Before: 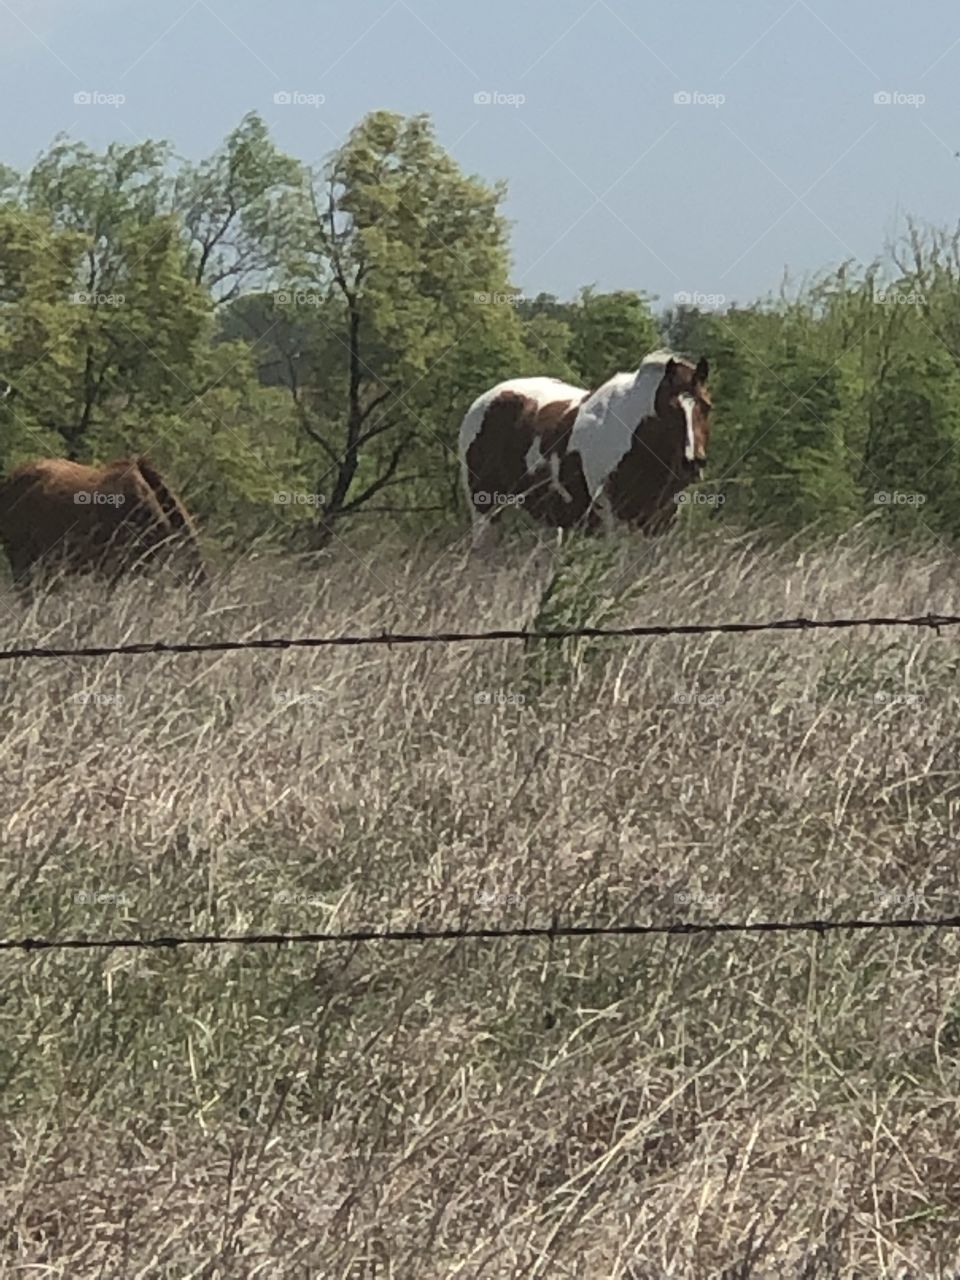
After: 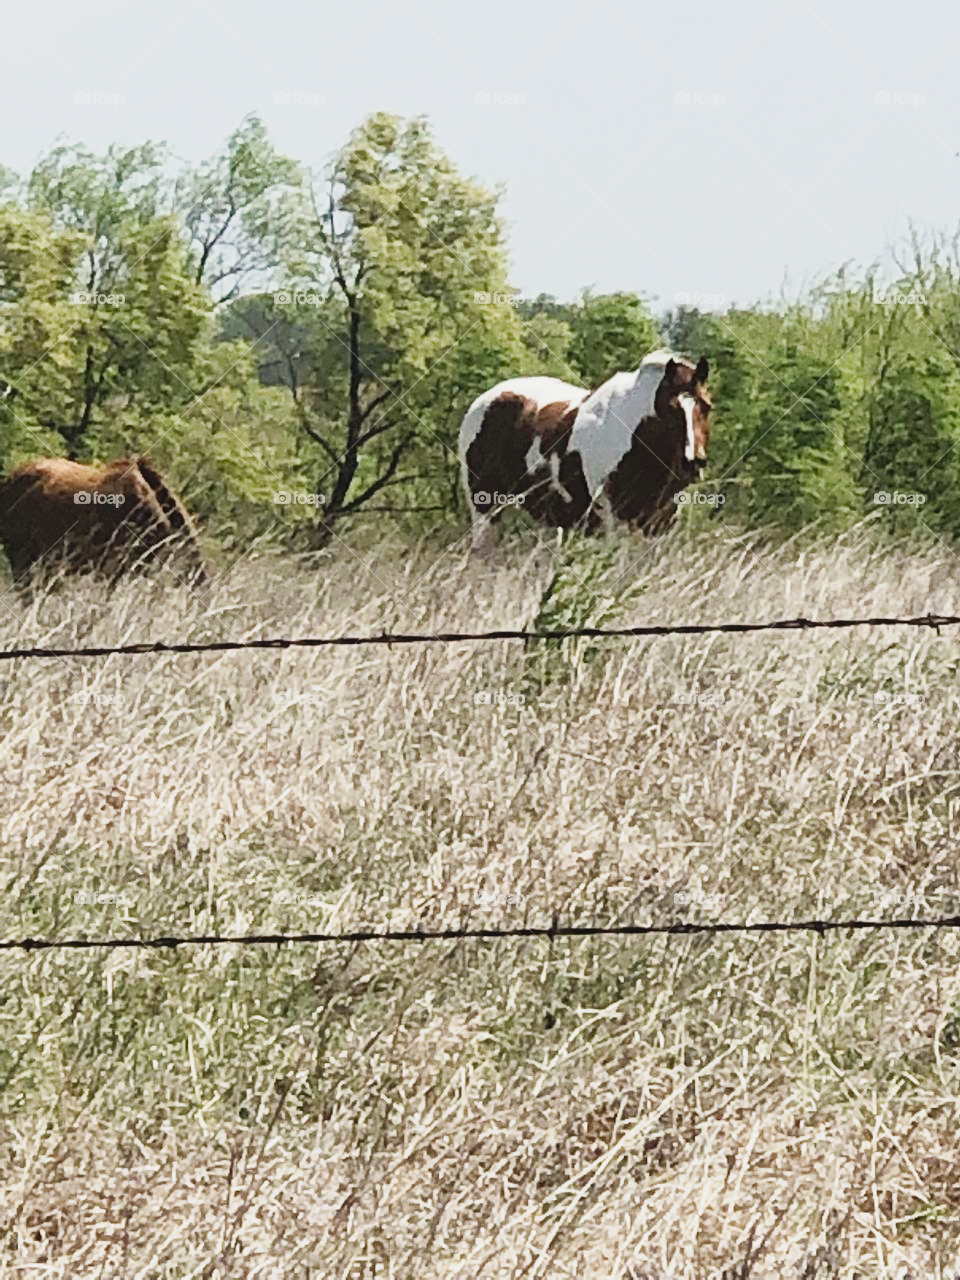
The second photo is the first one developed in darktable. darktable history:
tone curve: curves: ch0 [(0, 0.026) (0.155, 0.133) (0.272, 0.34) (0.434, 0.625) (0.676, 0.871) (0.994, 0.955)], preserve colors none
